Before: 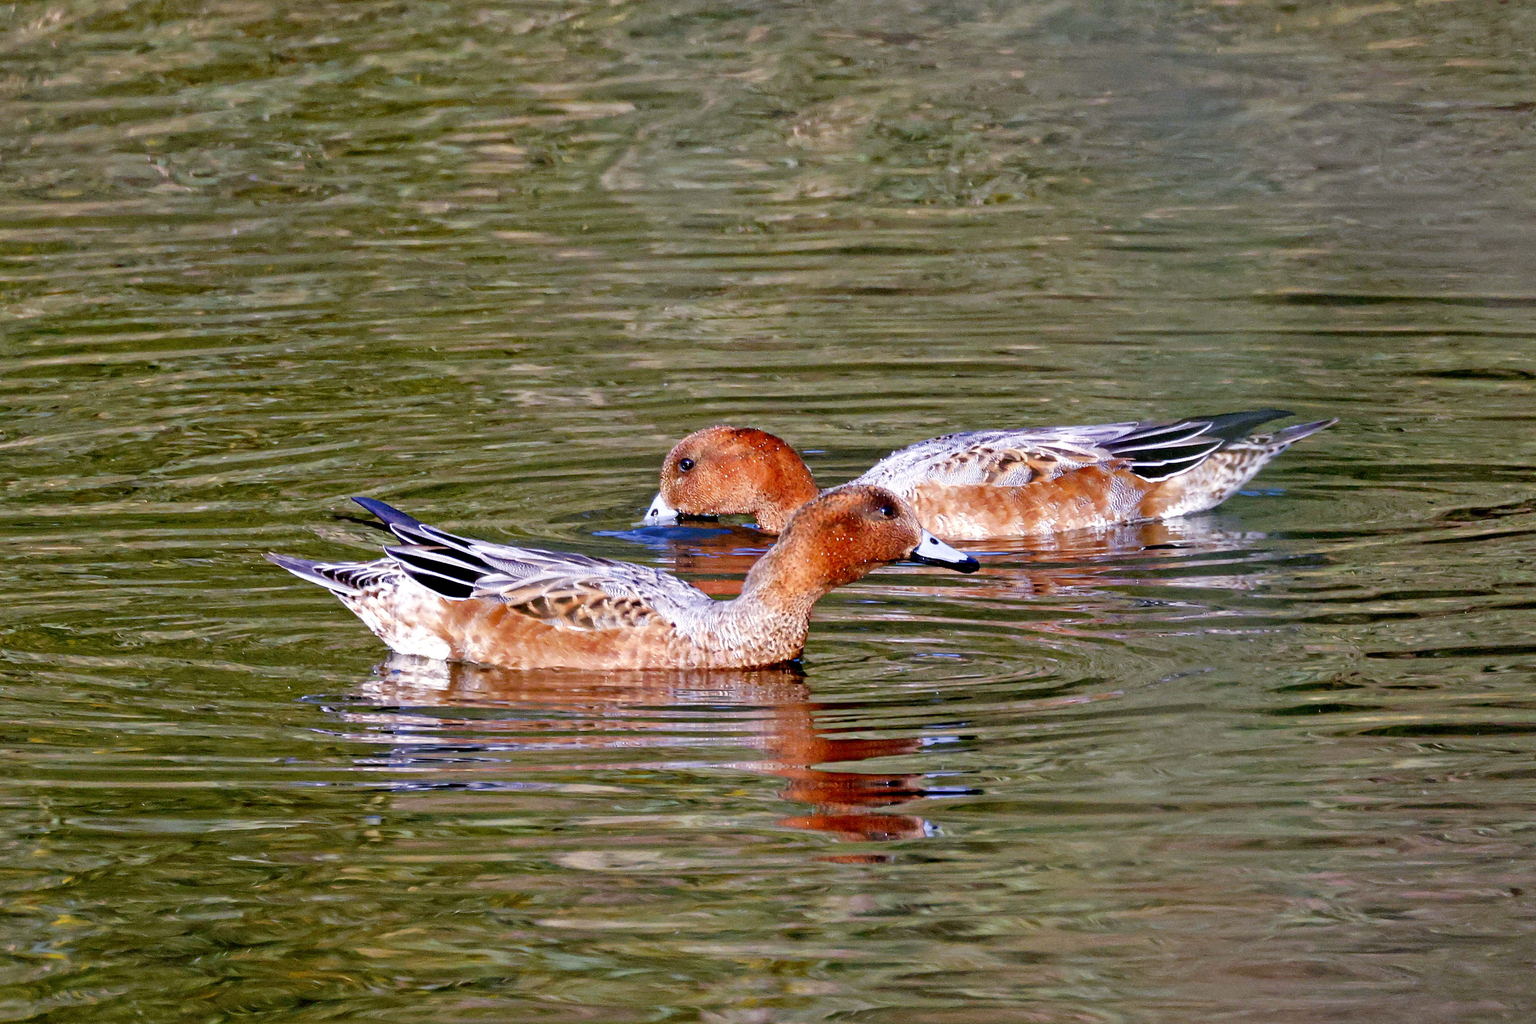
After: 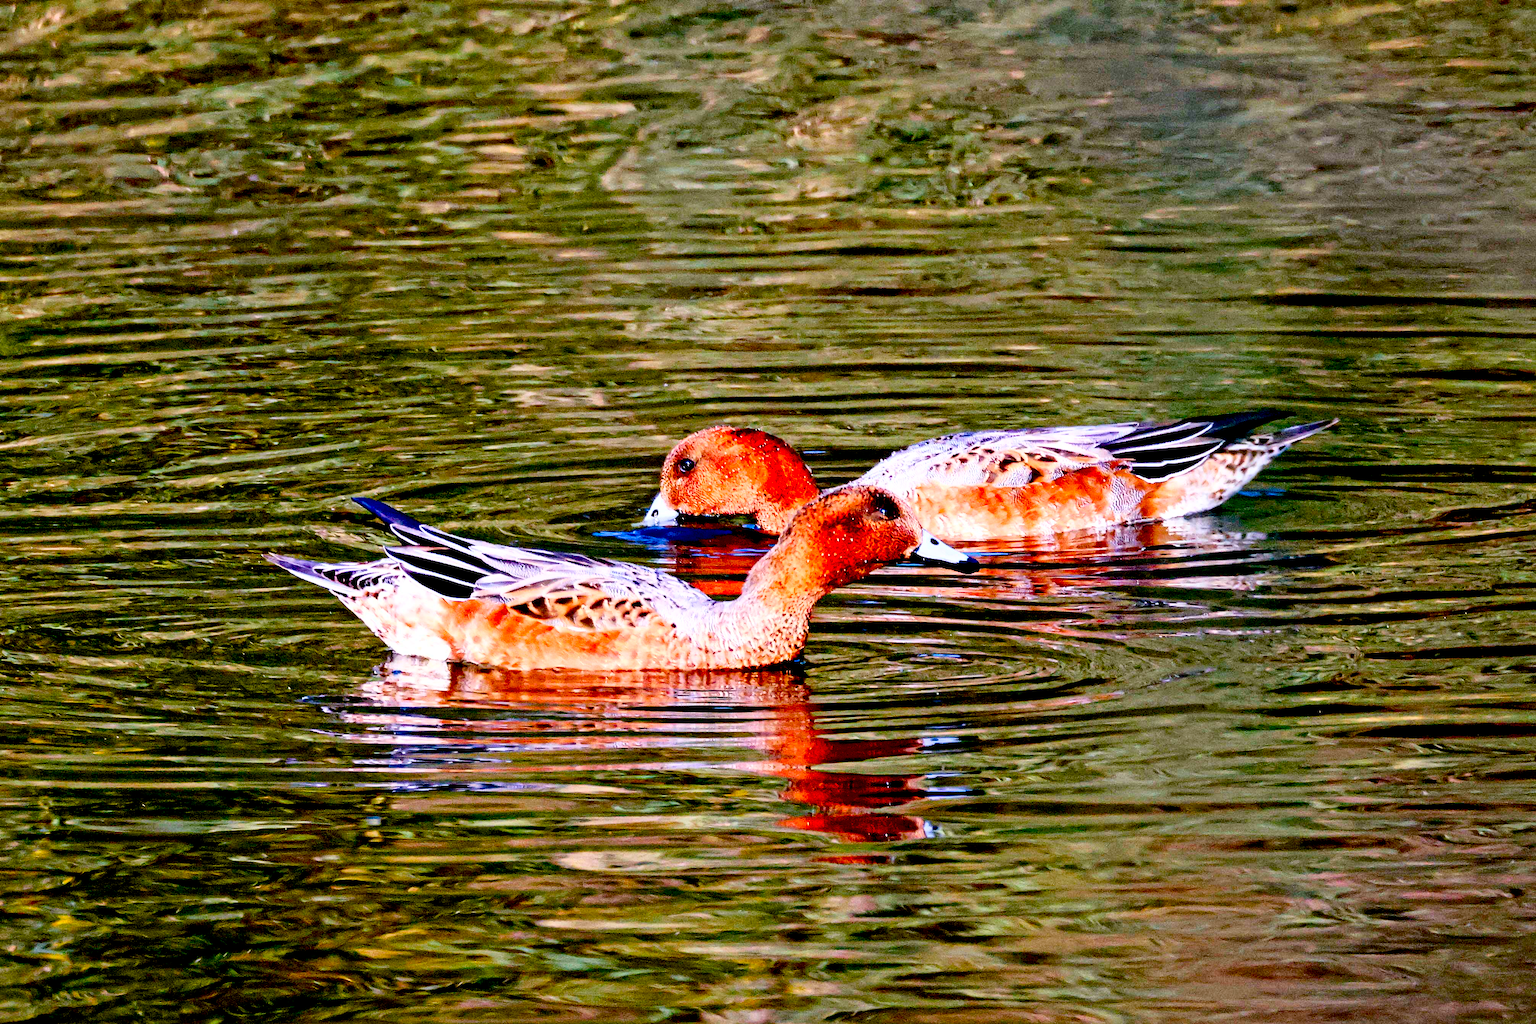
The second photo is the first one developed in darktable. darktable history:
base curve: curves: ch0 [(0, 0) (0.005, 0.002) (0.15, 0.3) (0.4, 0.7) (0.75, 0.95) (1, 1)]
contrast brightness saturation: contrast 0.07, brightness -0.154, saturation 0.114
exposure: black level correction 0.047, exposure 0.012 EV, compensate highlight preservation false
